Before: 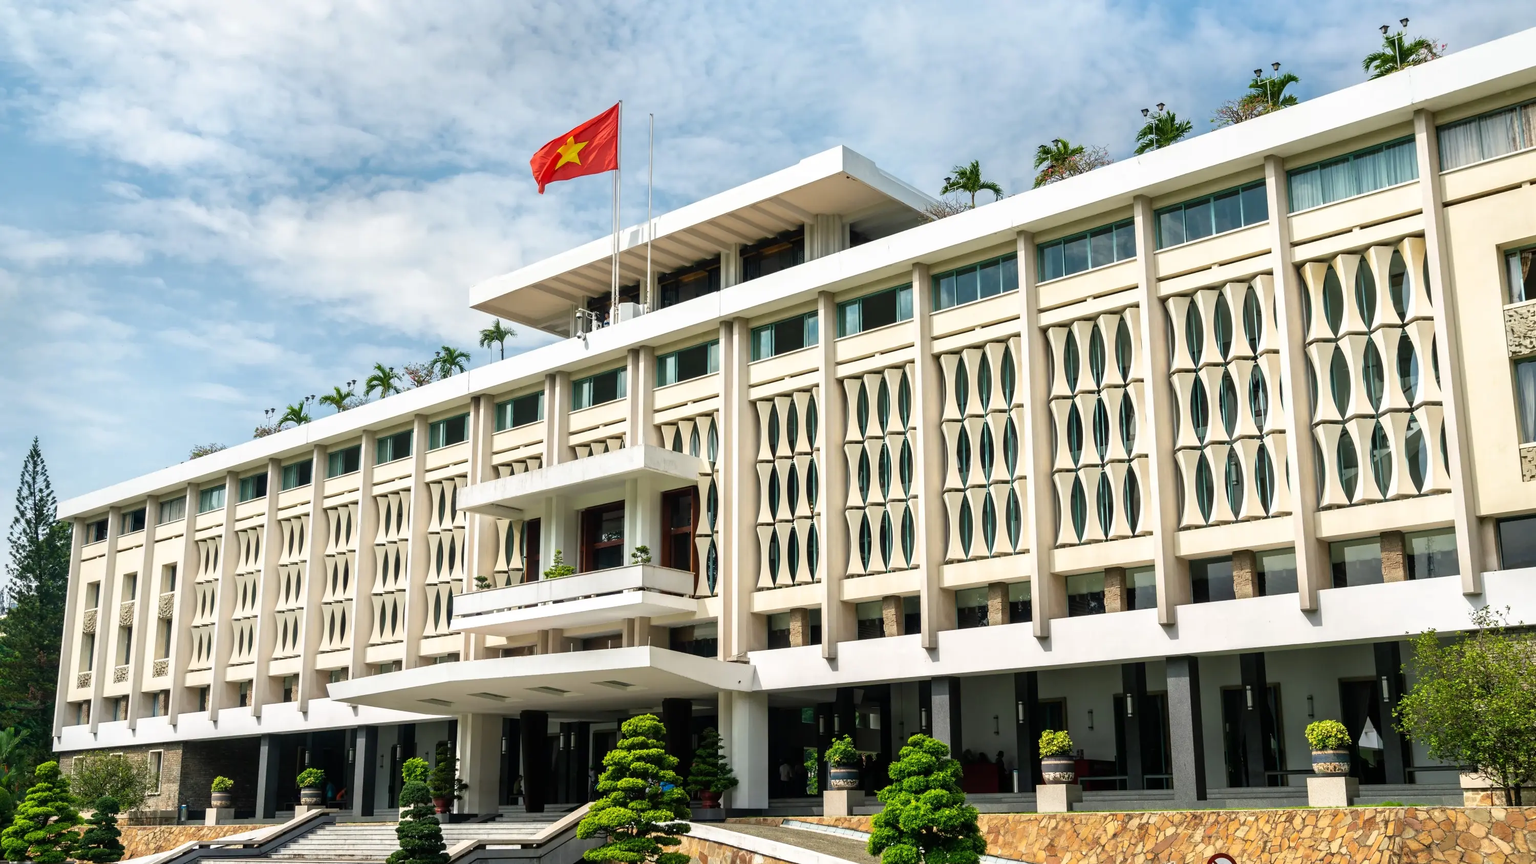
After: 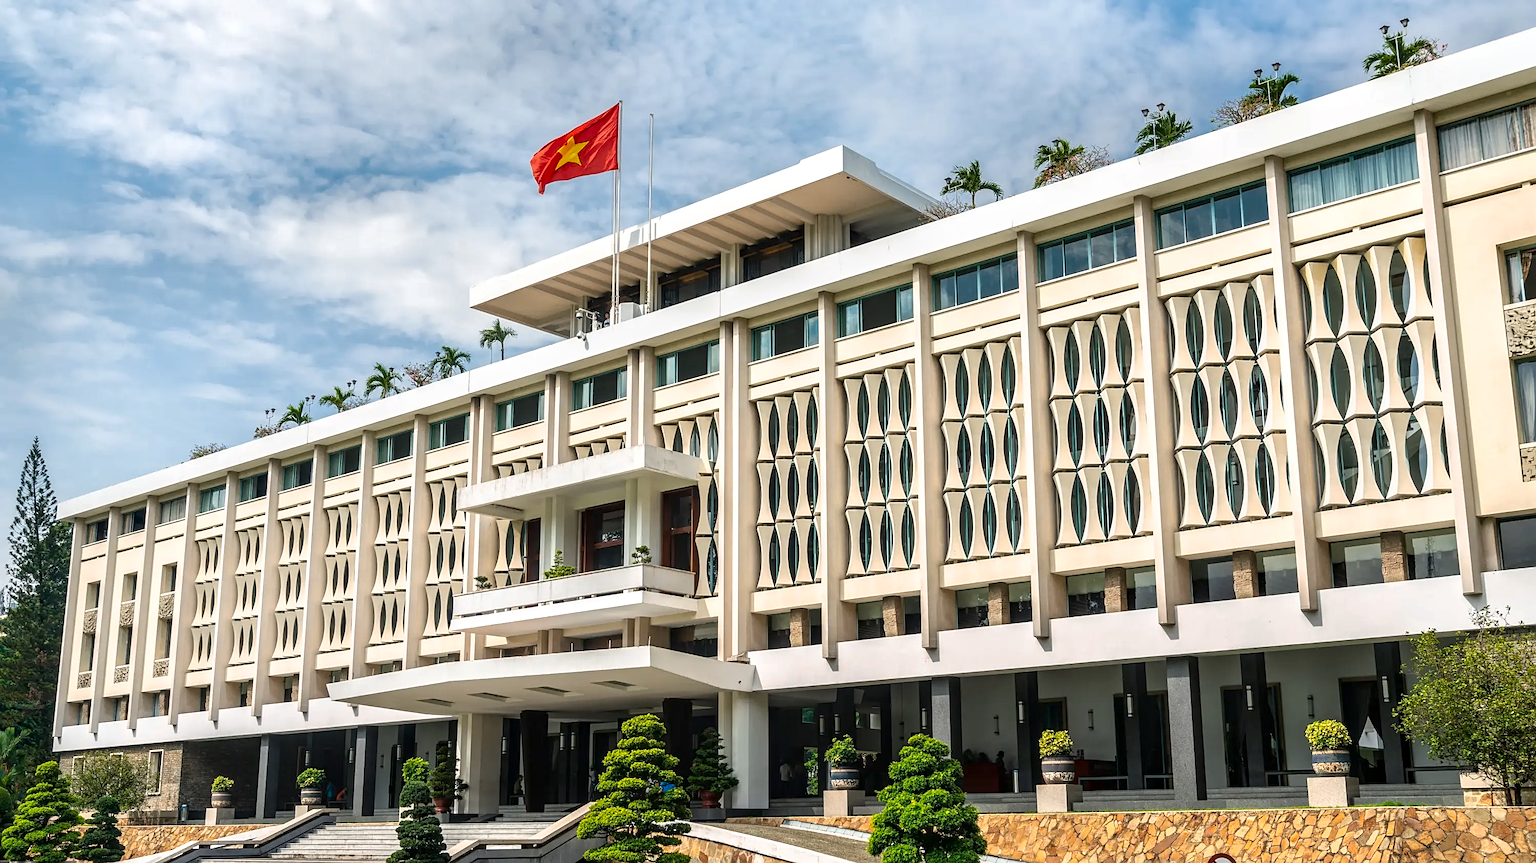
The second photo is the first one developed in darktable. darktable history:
local contrast: on, module defaults
sharpen: amount 0.497
